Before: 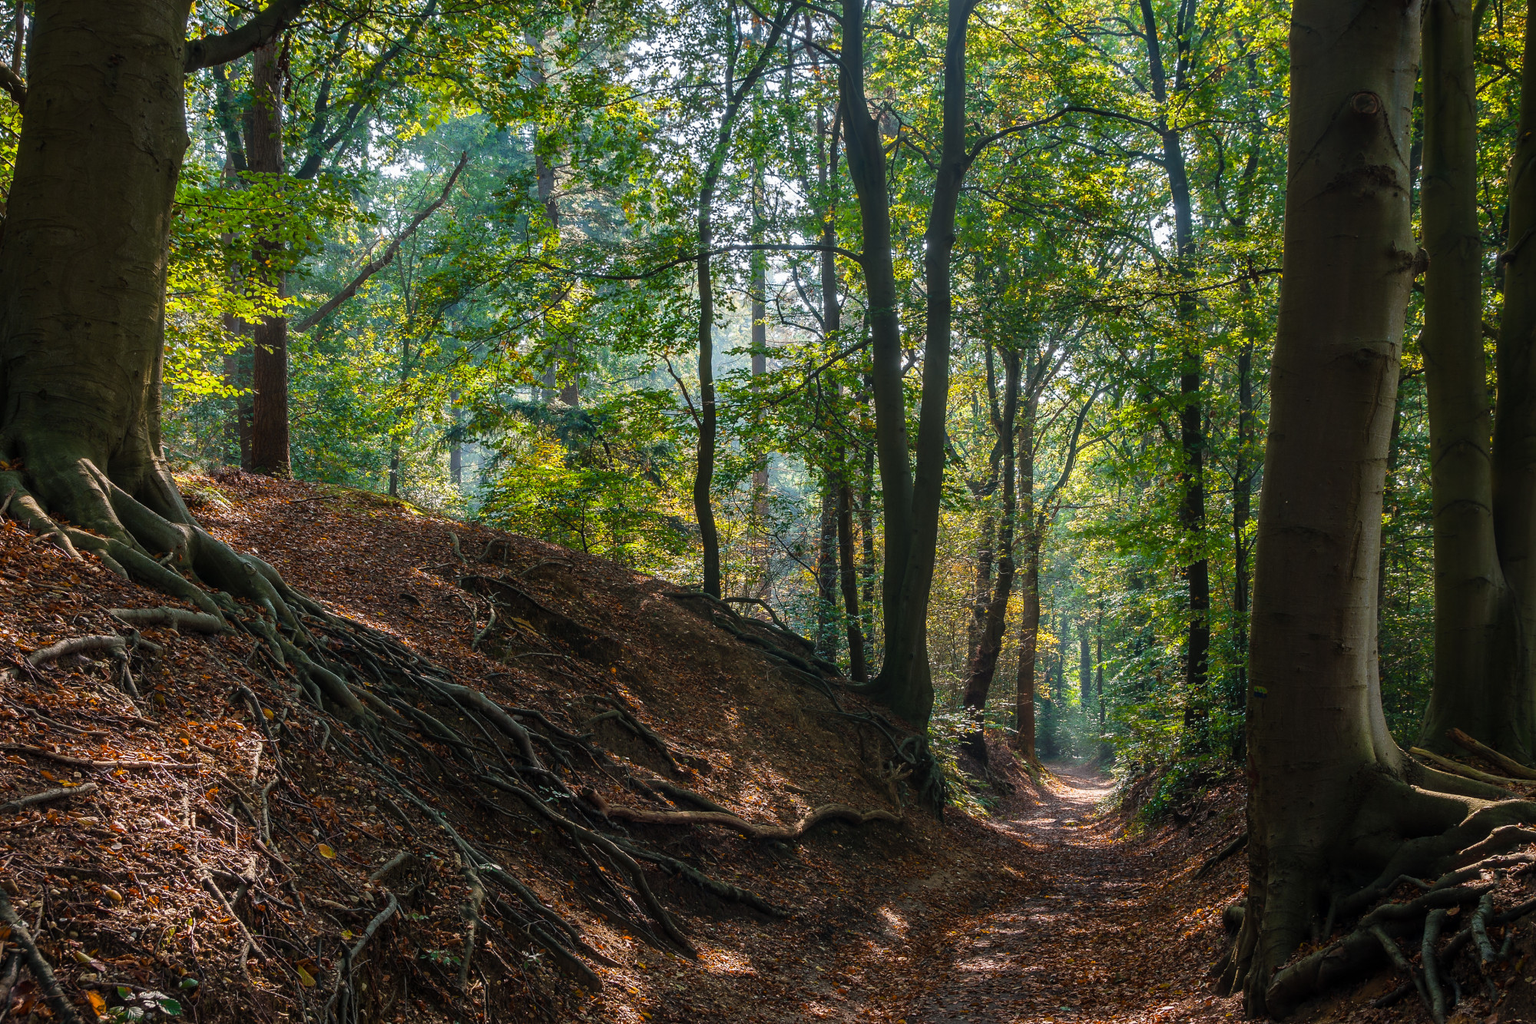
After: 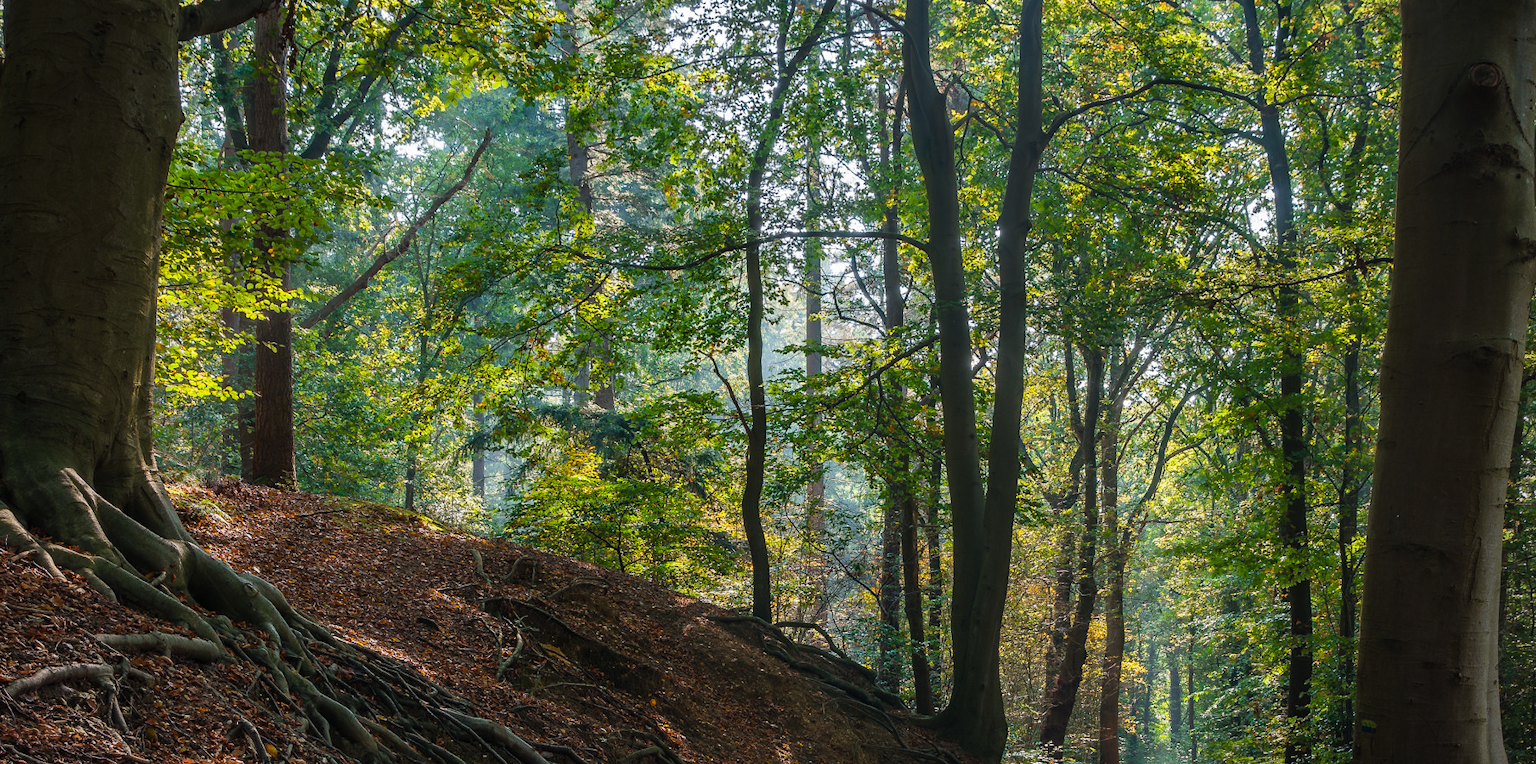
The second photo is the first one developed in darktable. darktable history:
crop: left 1.509%, top 3.452%, right 7.696%, bottom 28.452%
vignetting: fall-off radius 60.92%
